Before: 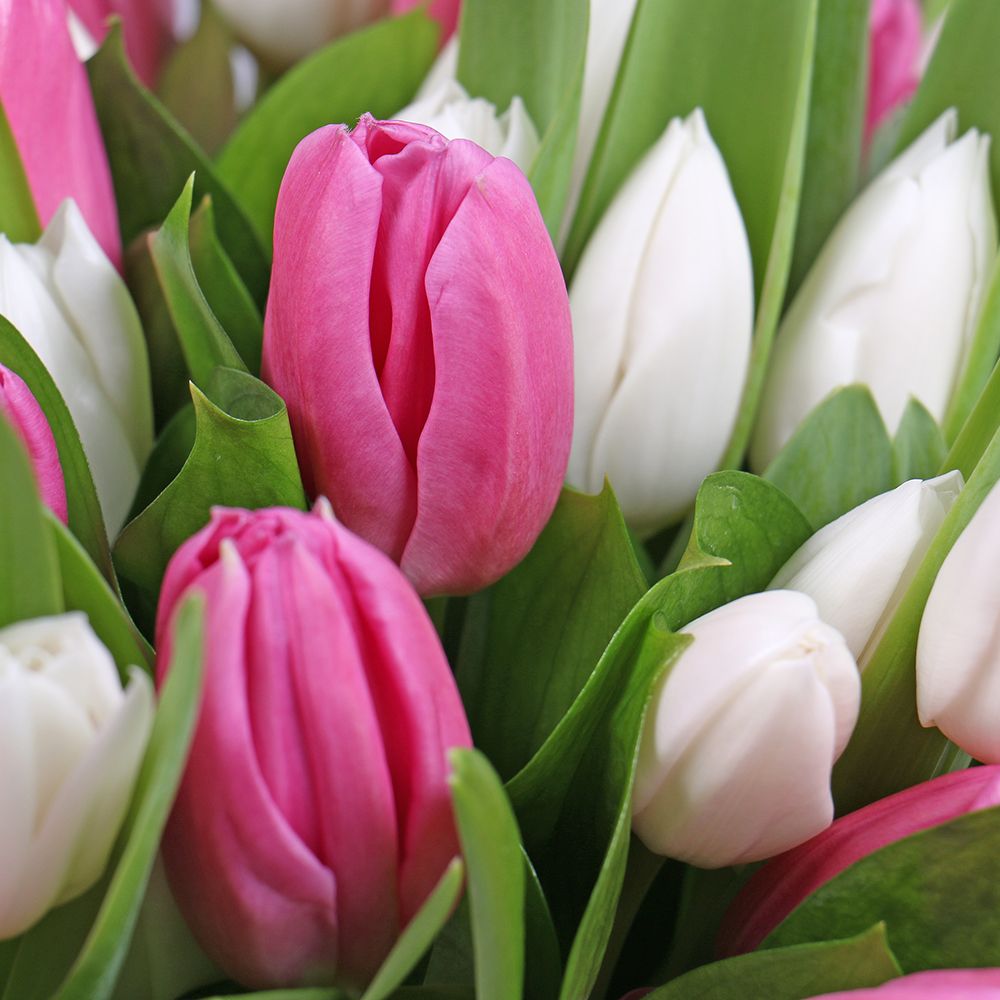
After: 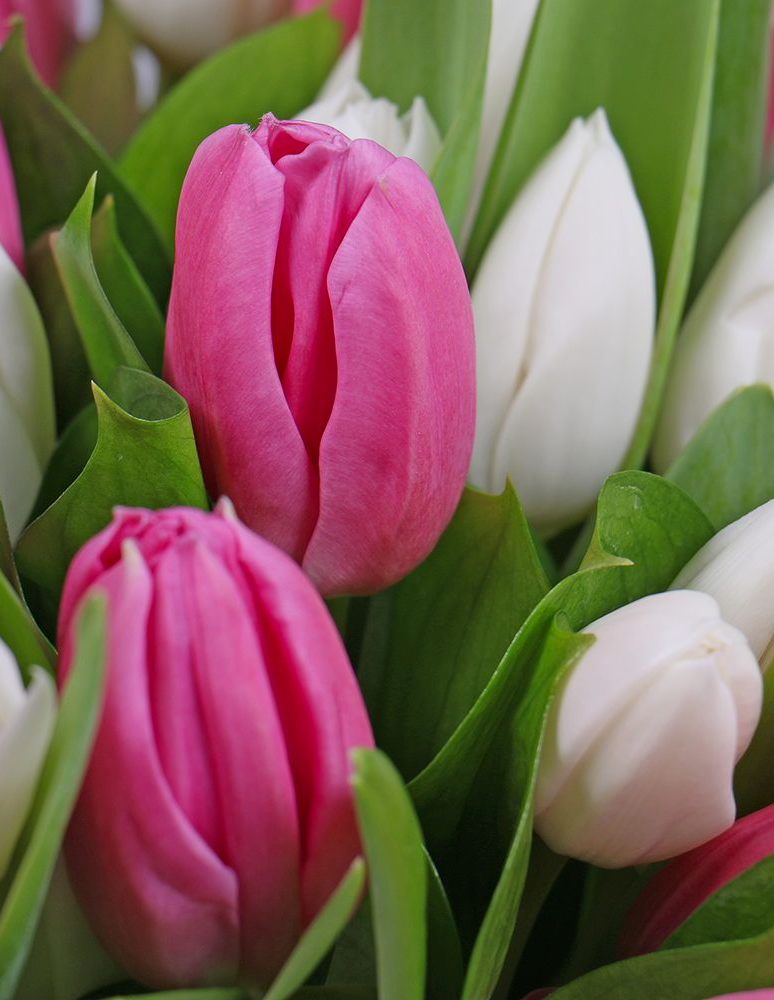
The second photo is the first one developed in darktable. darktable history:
crop: left 9.894%, right 12.661%
shadows and highlights: radius 121.64, shadows 21.57, white point adjustment -9.67, highlights -14.82, soften with gaussian
